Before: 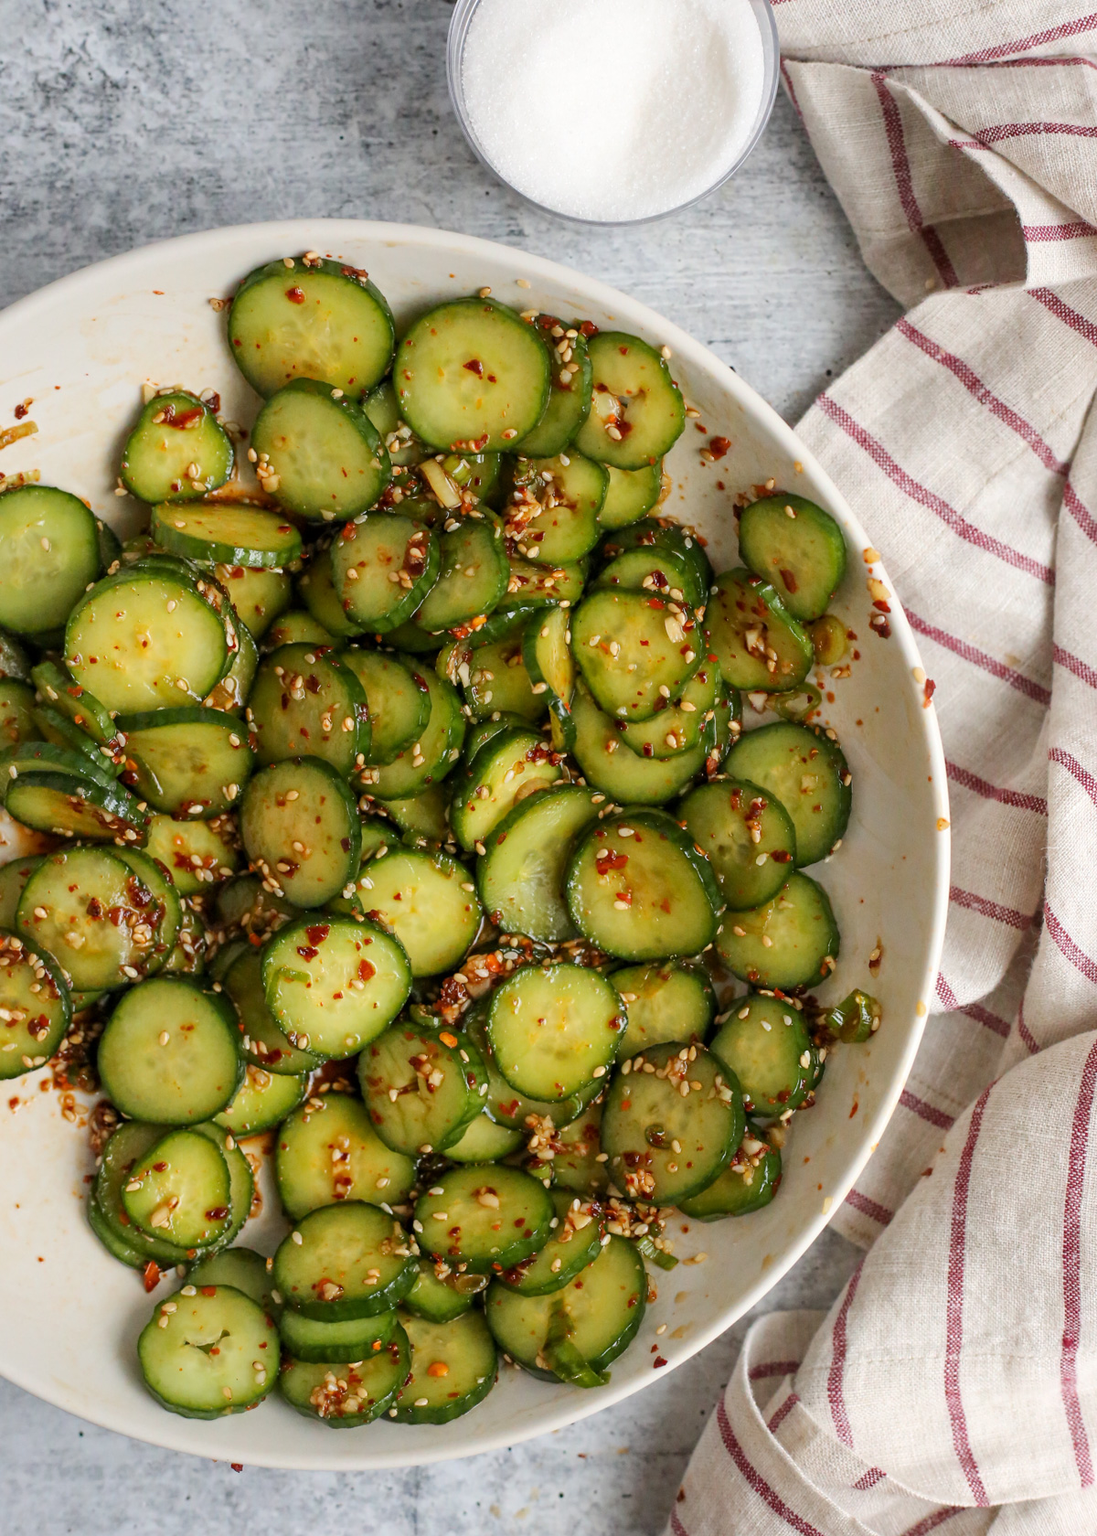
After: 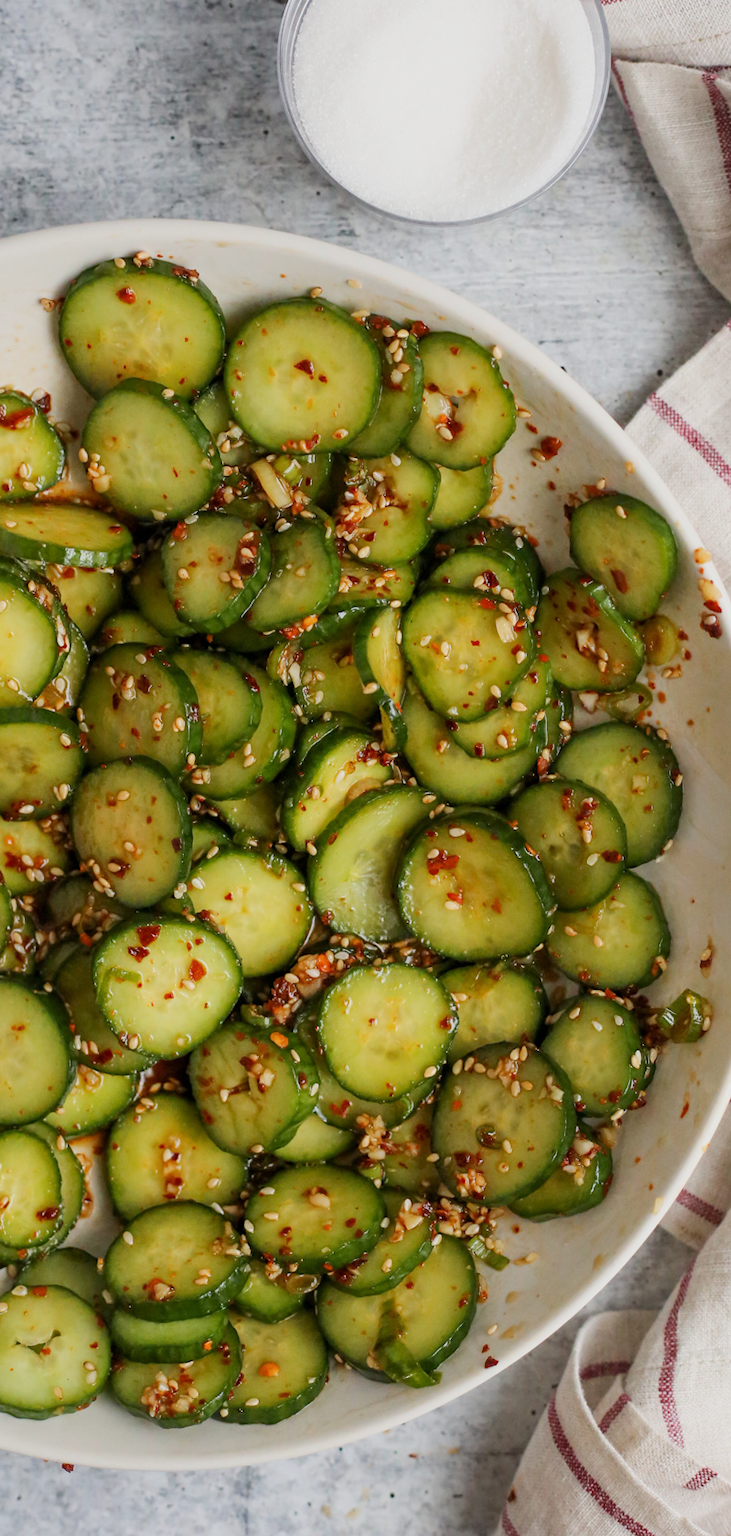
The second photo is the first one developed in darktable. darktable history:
tone equalizer: on, module defaults
sigmoid: contrast 1.22, skew 0.65
crop and rotate: left 15.446%, right 17.836%
